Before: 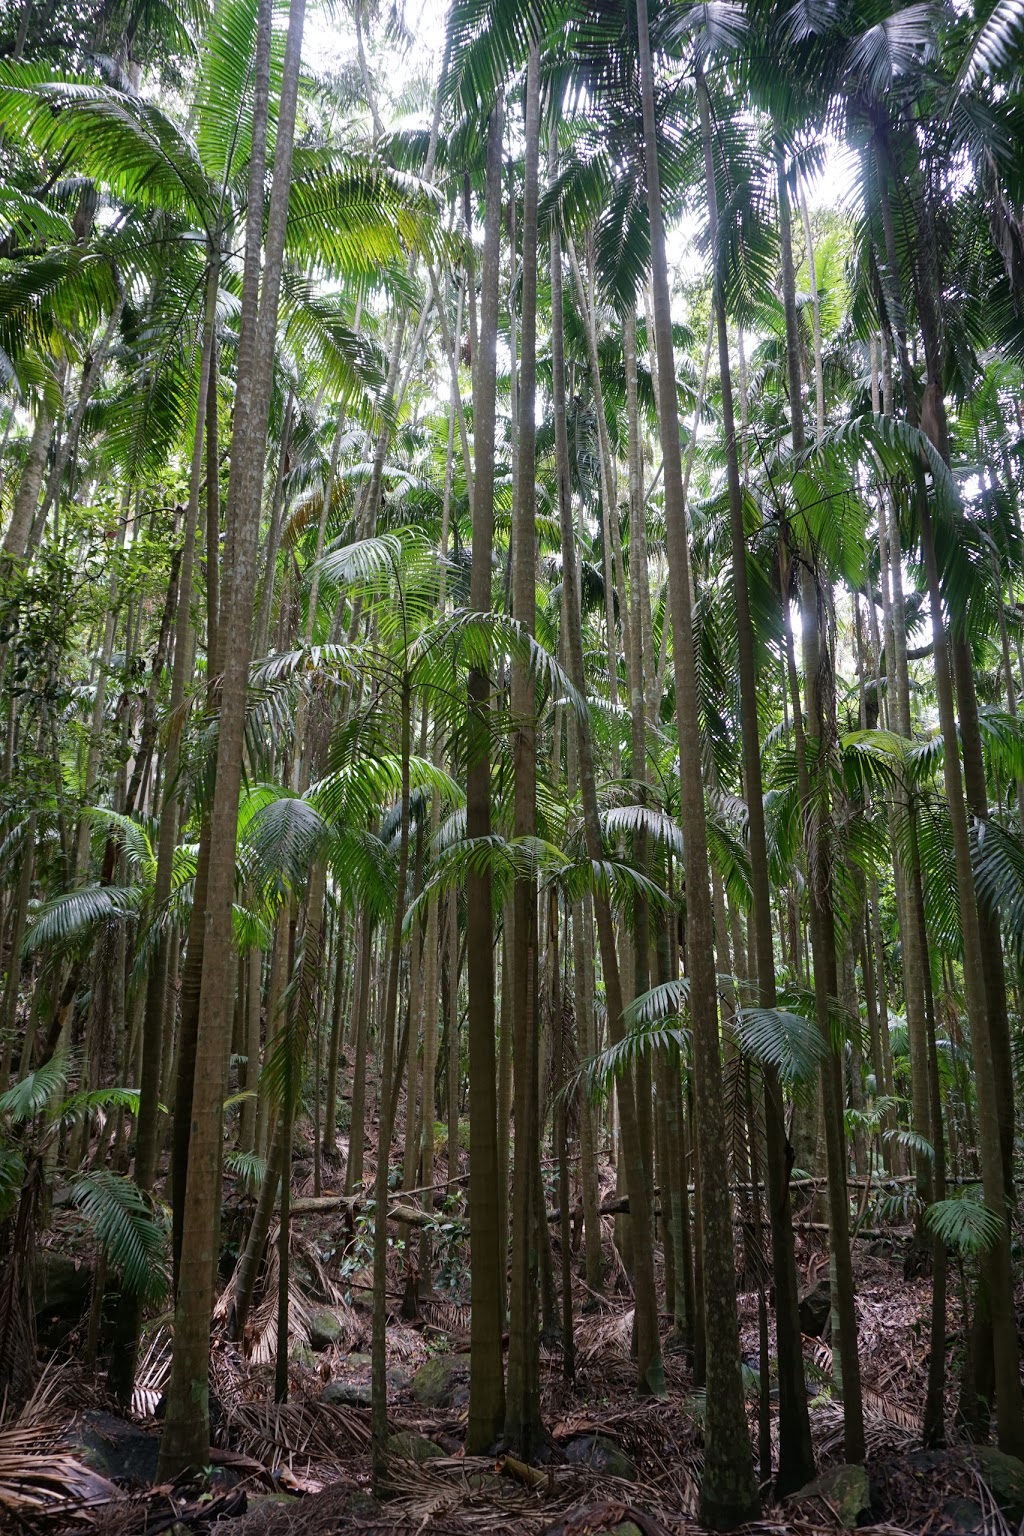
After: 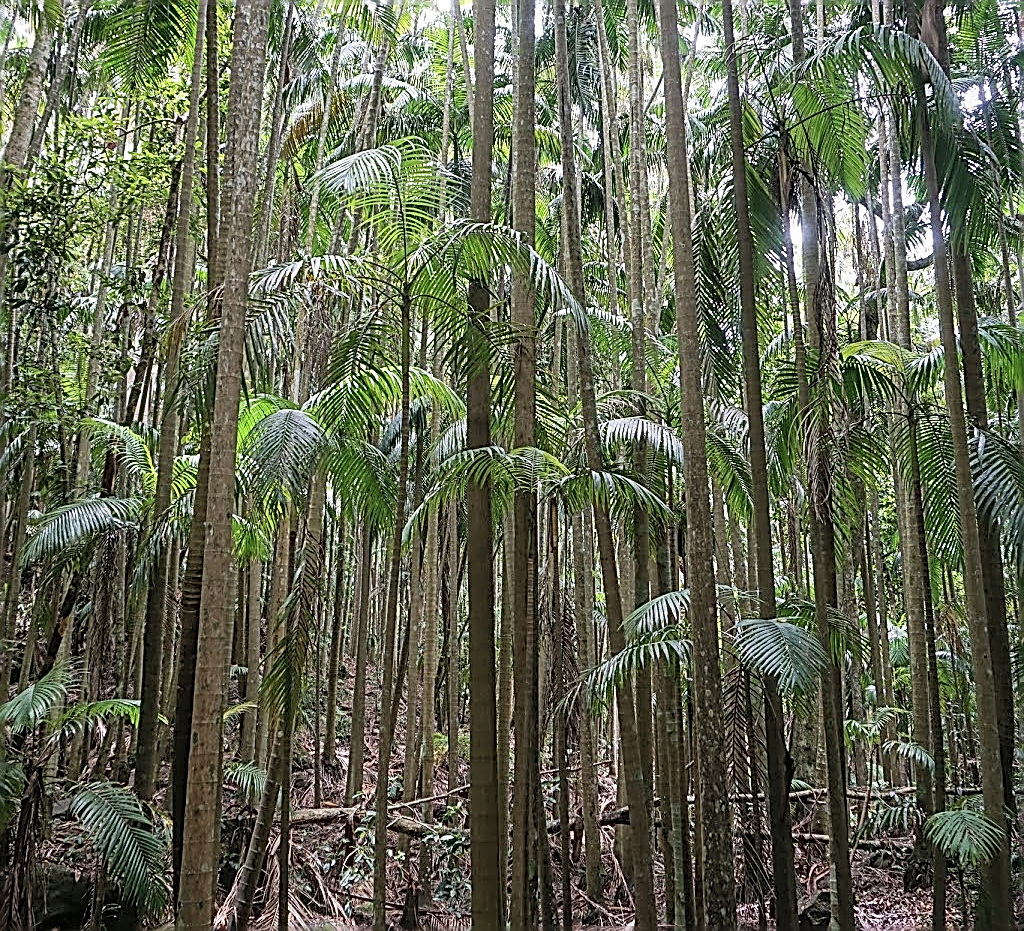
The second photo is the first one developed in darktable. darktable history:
local contrast: on, module defaults
crop and rotate: top 25.388%, bottom 13.954%
sharpen: amount 1.861
contrast brightness saturation: contrast 0.145, brightness 0.206
